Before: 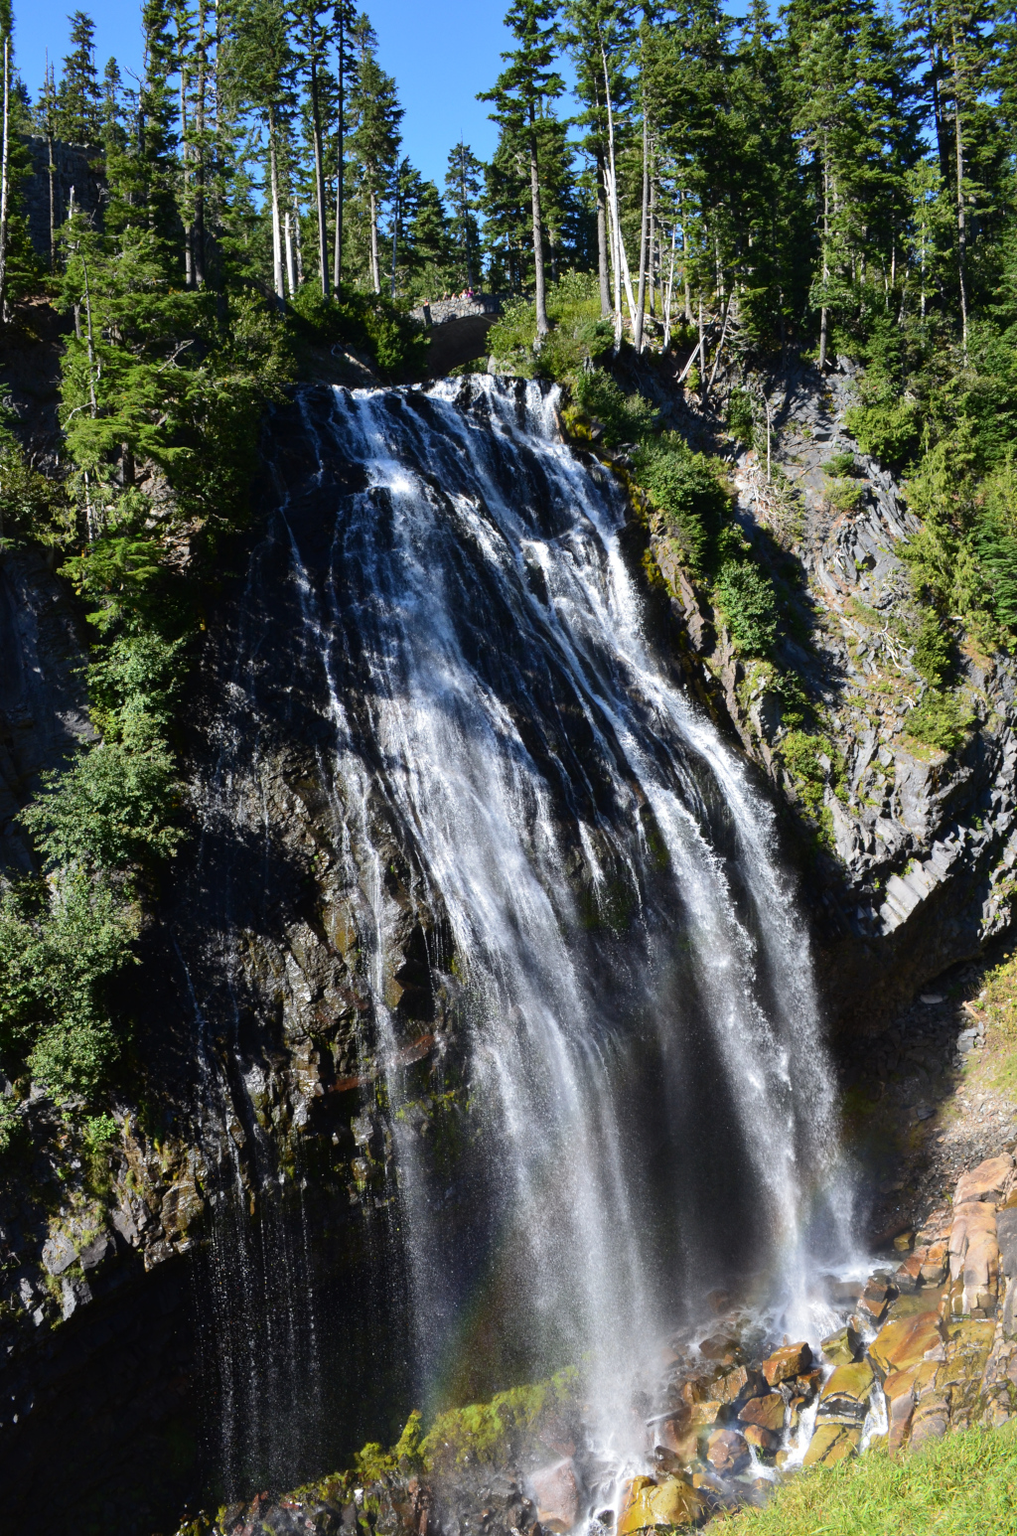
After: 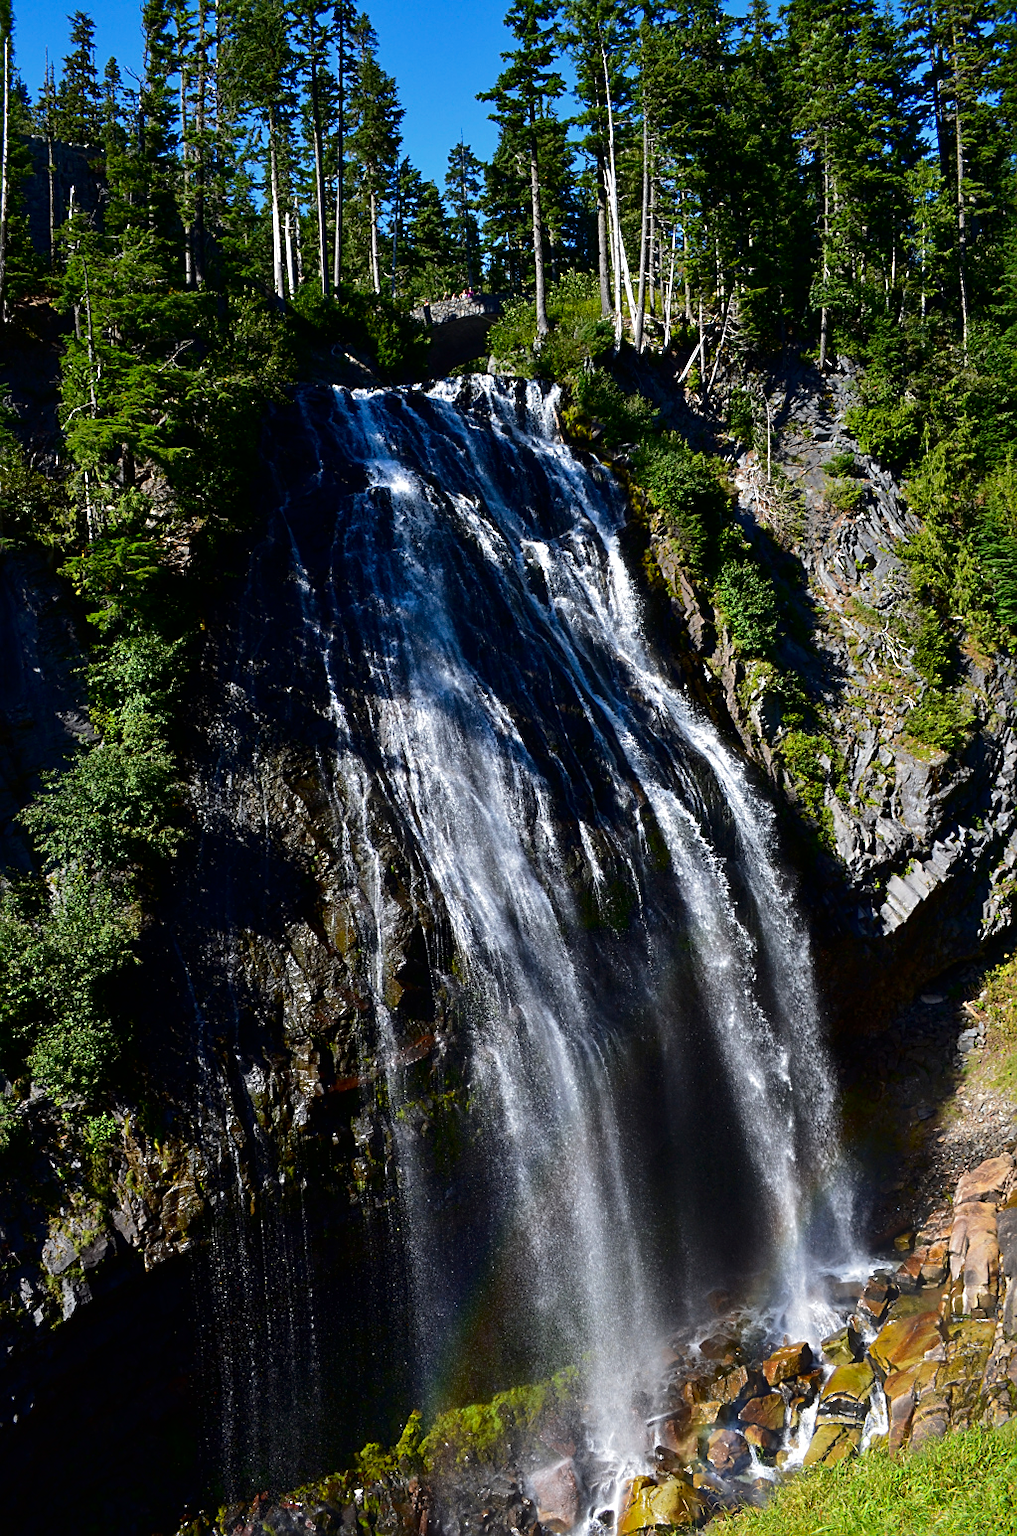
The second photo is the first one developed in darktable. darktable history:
sharpen: on, module defaults
contrast brightness saturation: brightness -0.25, saturation 0.2
